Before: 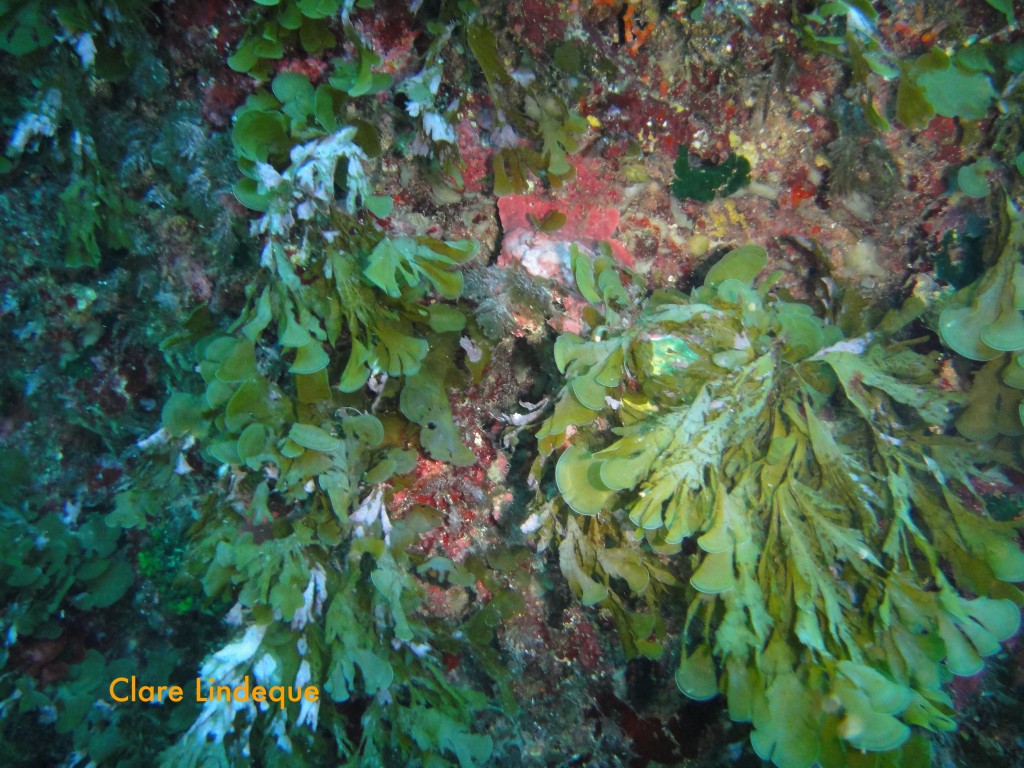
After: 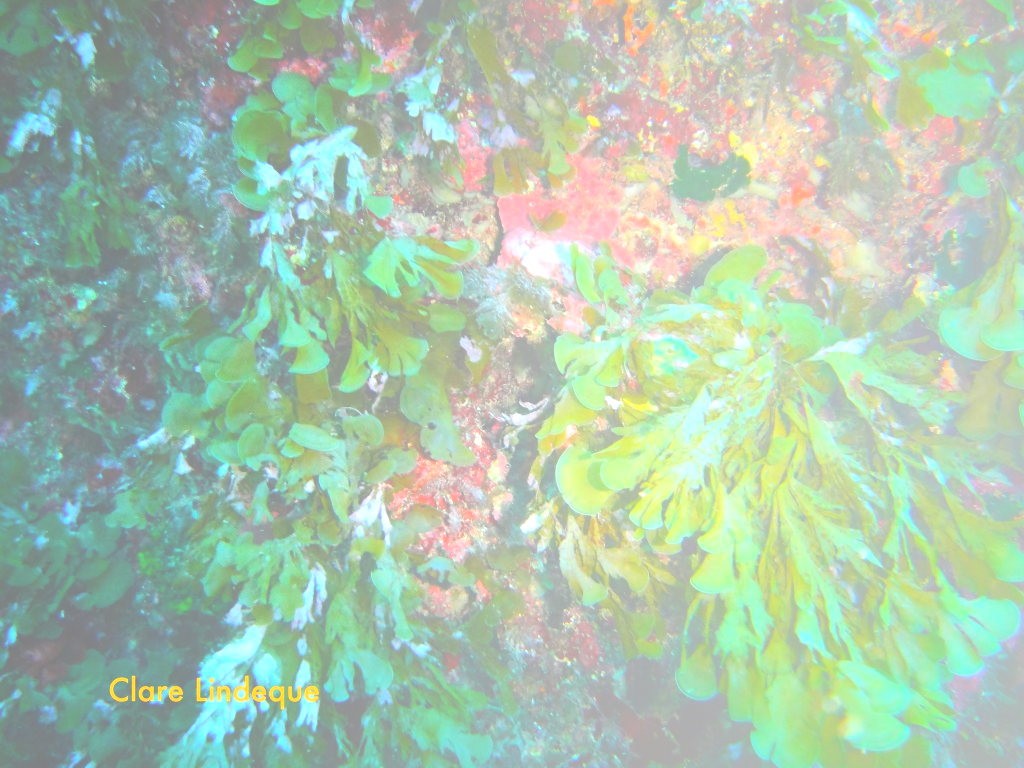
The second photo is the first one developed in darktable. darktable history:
tone equalizer: -8 EV -1.08 EV, -7 EV -1.01 EV, -6 EV -0.867 EV, -5 EV -0.578 EV, -3 EV 0.578 EV, -2 EV 0.867 EV, -1 EV 1.01 EV, +0 EV 1.08 EV, edges refinement/feathering 500, mask exposure compensation -1.57 EV, preserve details no
bloom: size 70%, threshold 25%, strength 70%
